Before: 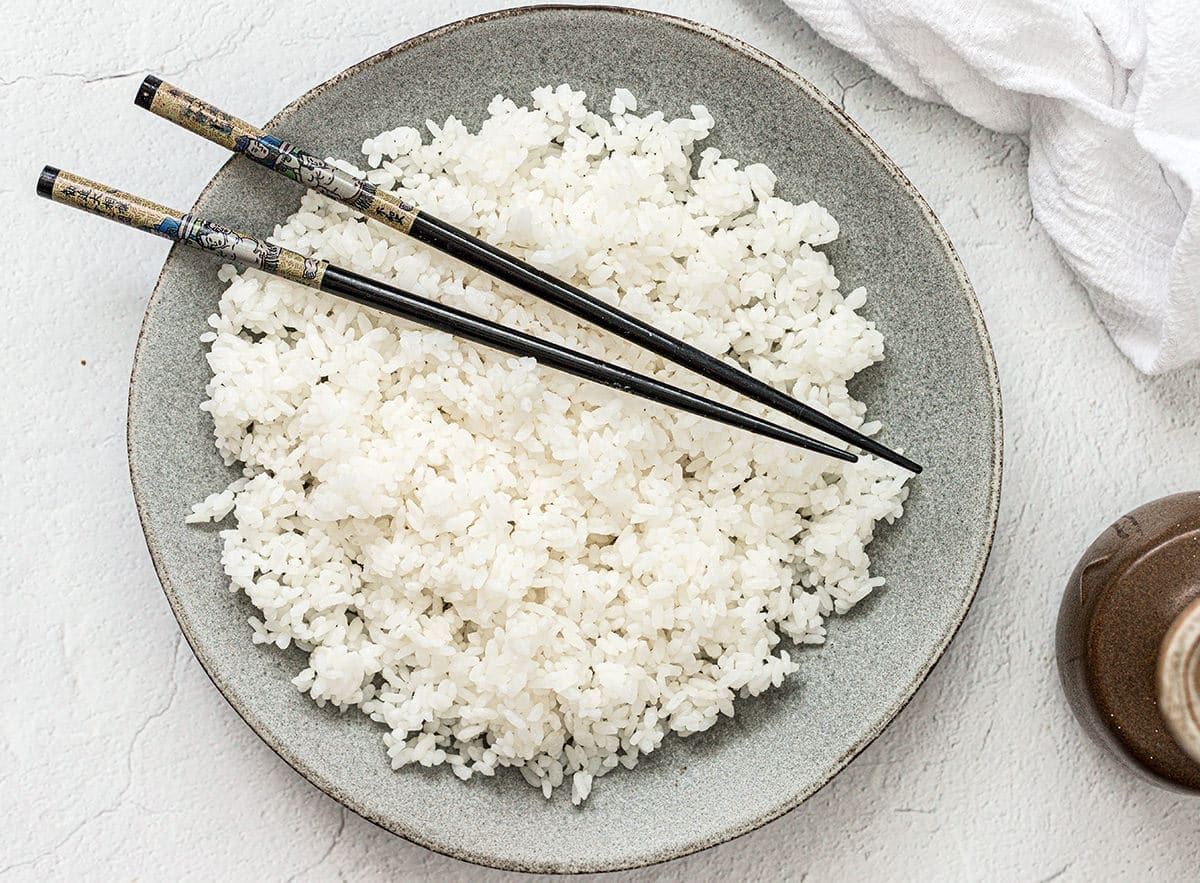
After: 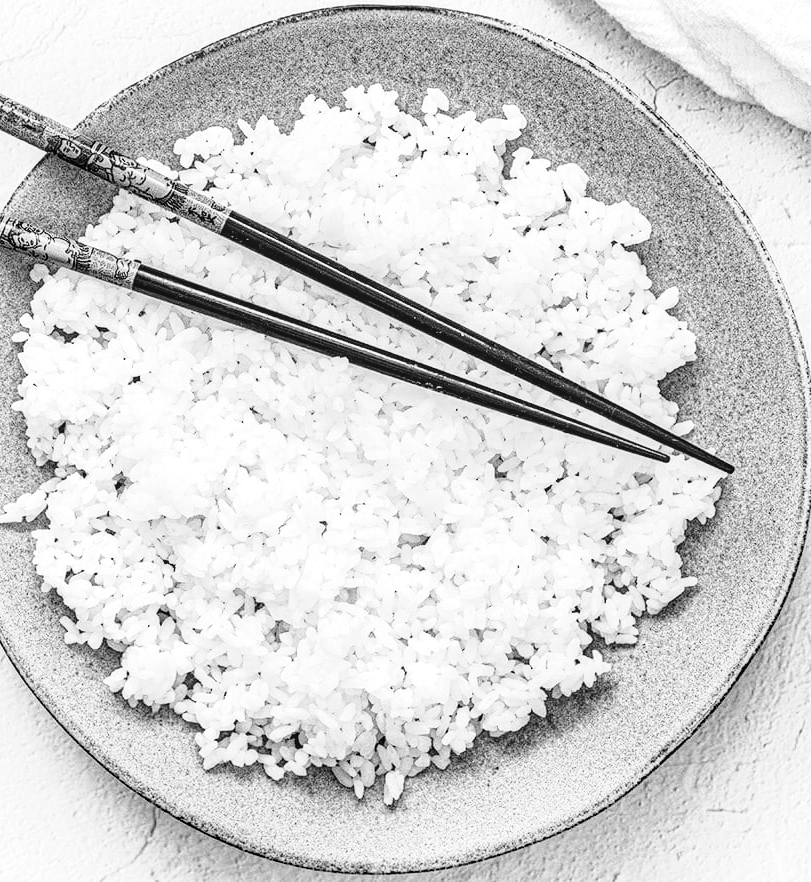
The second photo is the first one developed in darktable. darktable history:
crop and rotate: left 15.678%, right 16.696%
local contrast: on, module defaults
haze removal: compatibility mode true, adaptive false
base curve: curves: ch0 [(0, 0) (0.028, 0.03) (0.121, 0.232) (0.46, 0.748) (0.859, 0.968) (1, 1)]
color calibration: output gray [0.31, 0.36, 0.33, 0], illuminant as shot in camera, x 0.369, y 0.382, temperature 4315.74 K
